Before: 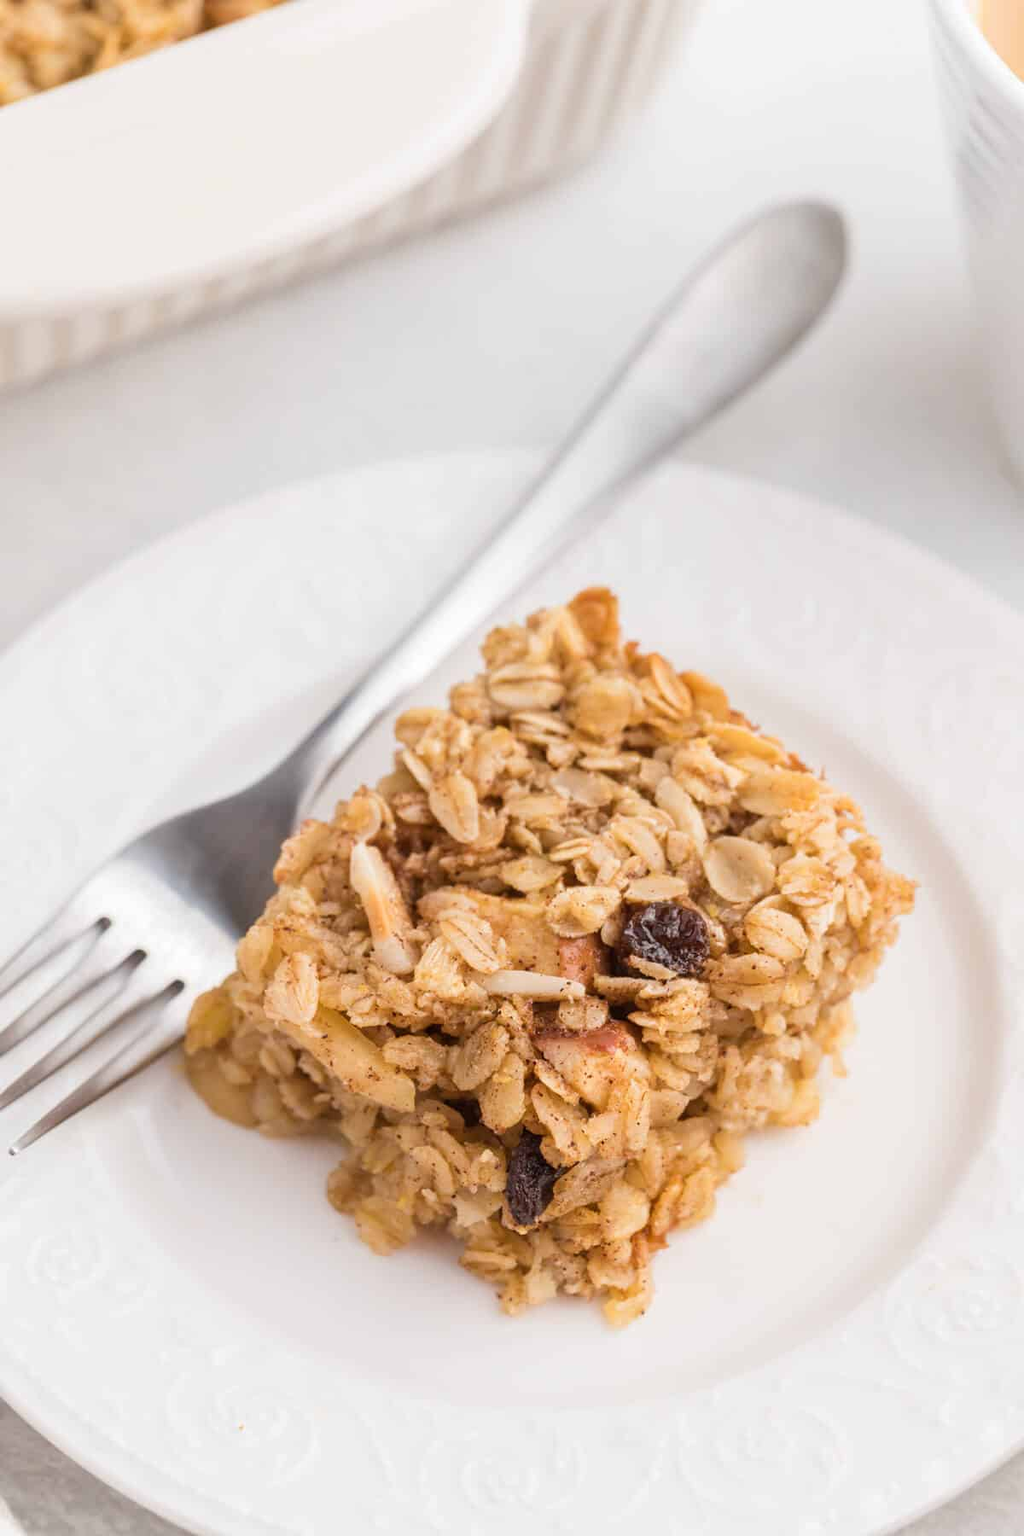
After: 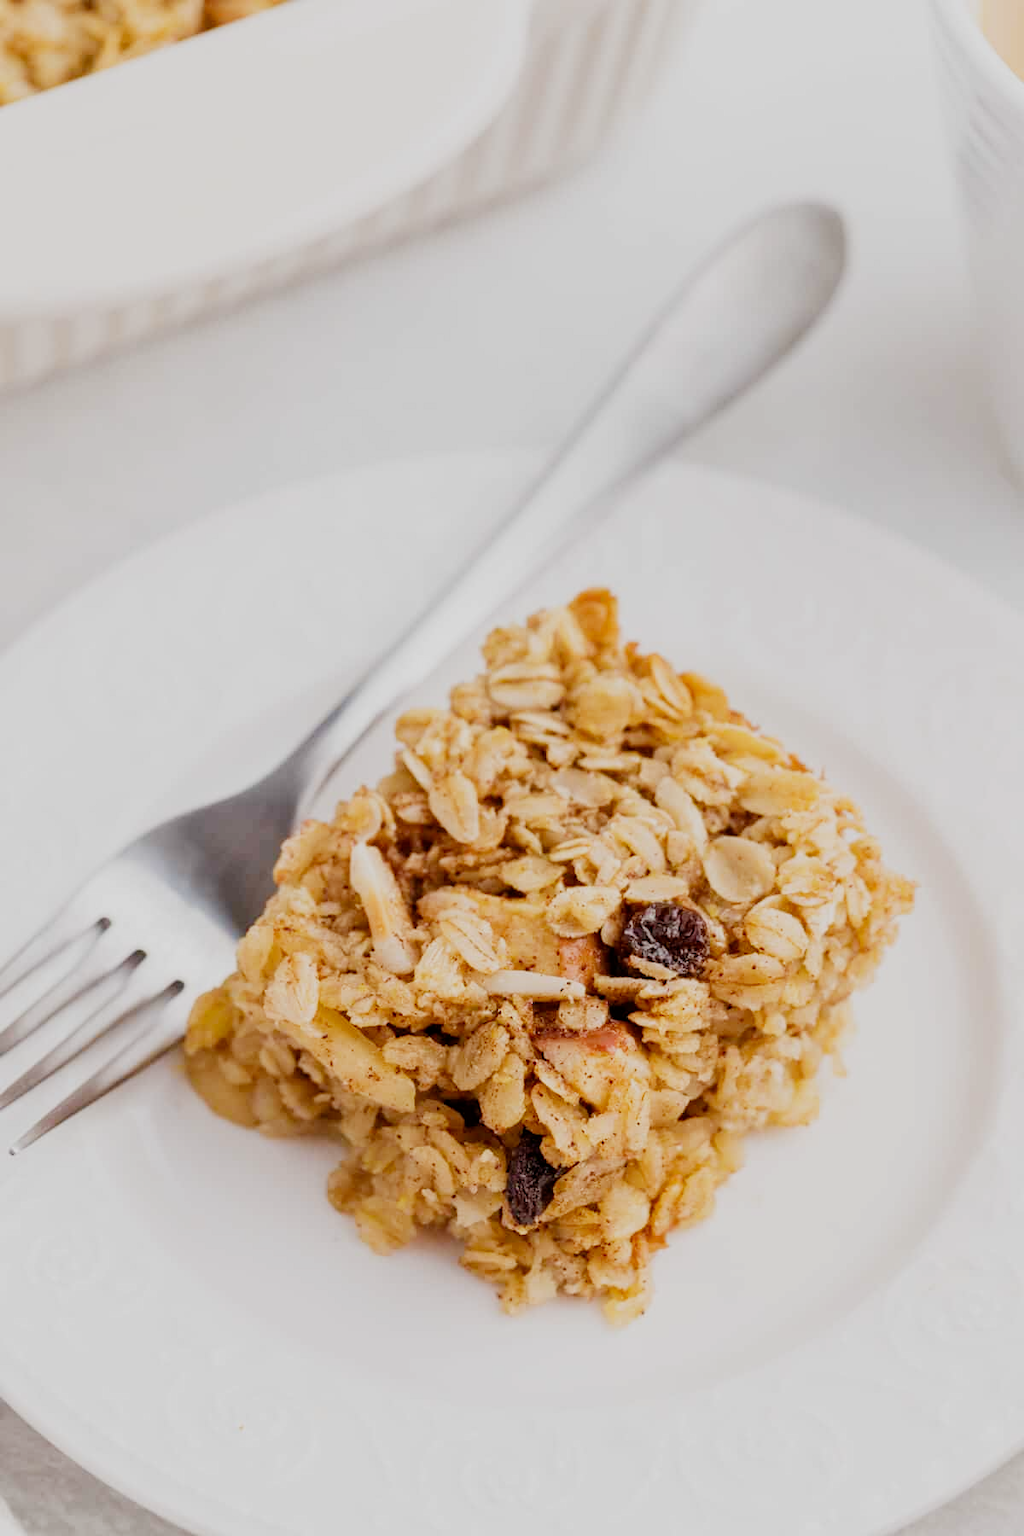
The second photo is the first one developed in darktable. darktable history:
filmic rgb: middle gray luminance 28.99%, black relative exposure -10.26 EV, white relative exposure 5.5 EV, threshold 5.96 EV, target black luminance 0%, hardness 3.95, latitude 1.98%, contrast 1.121, highlights saturation mix 4.04%, shadows ↔ highlights balance 14.97%, add noise in highlights 0, preserve chrominance no, color science v4 (2020), iterations of high-quality reconstruction 0, enable highlight reconstruction true
